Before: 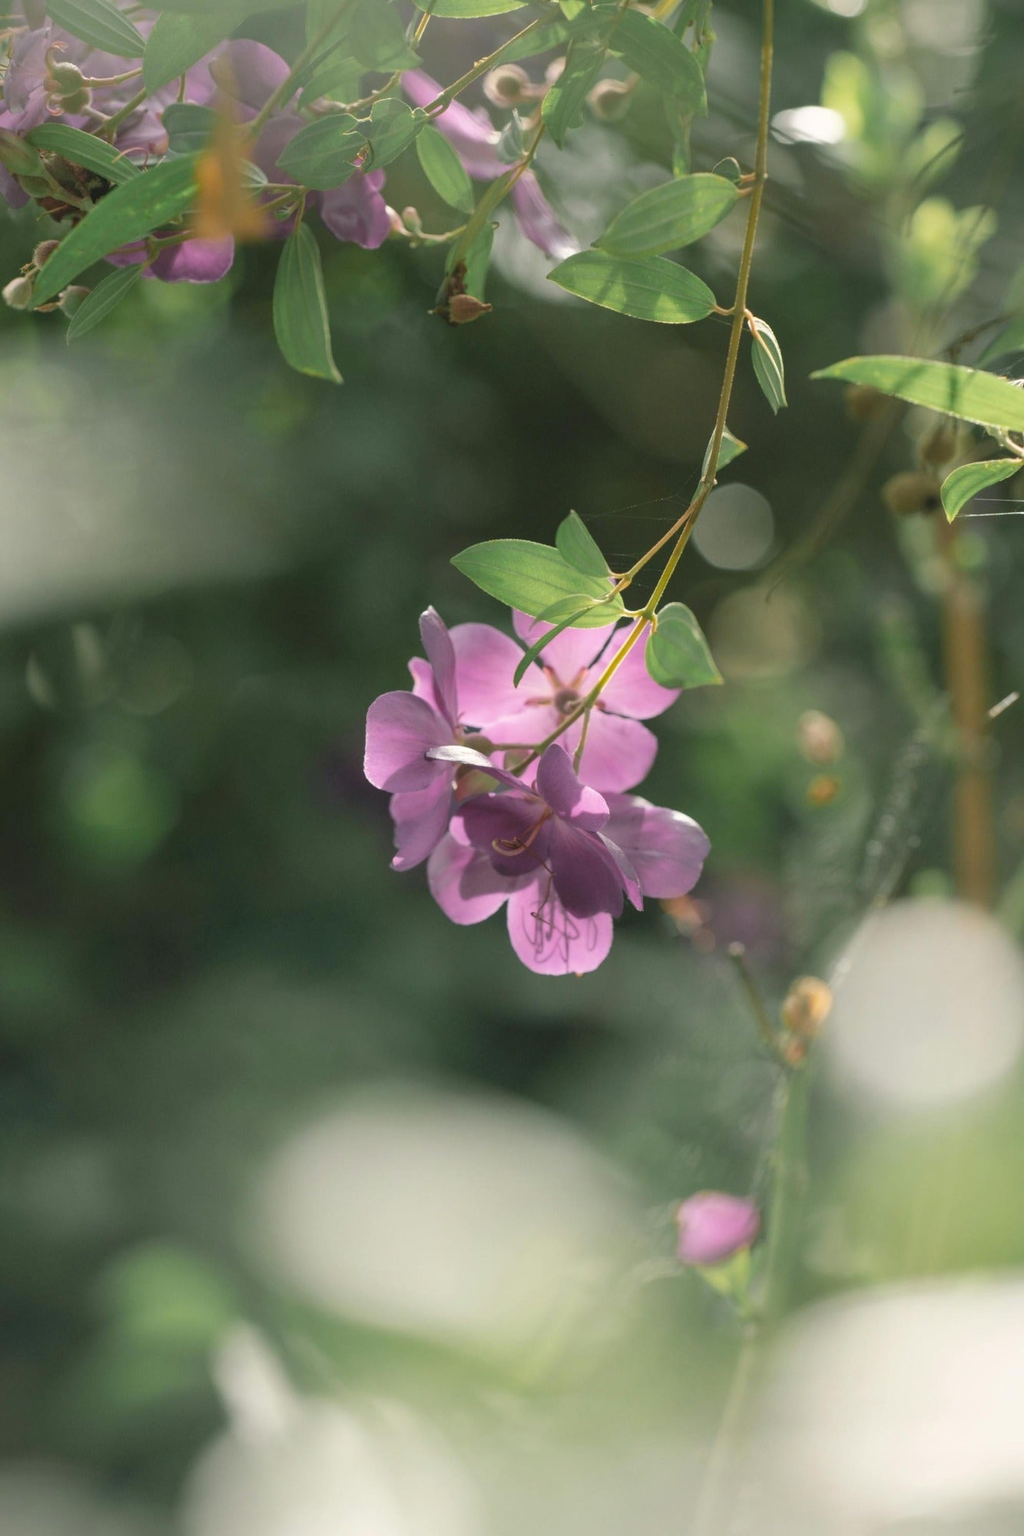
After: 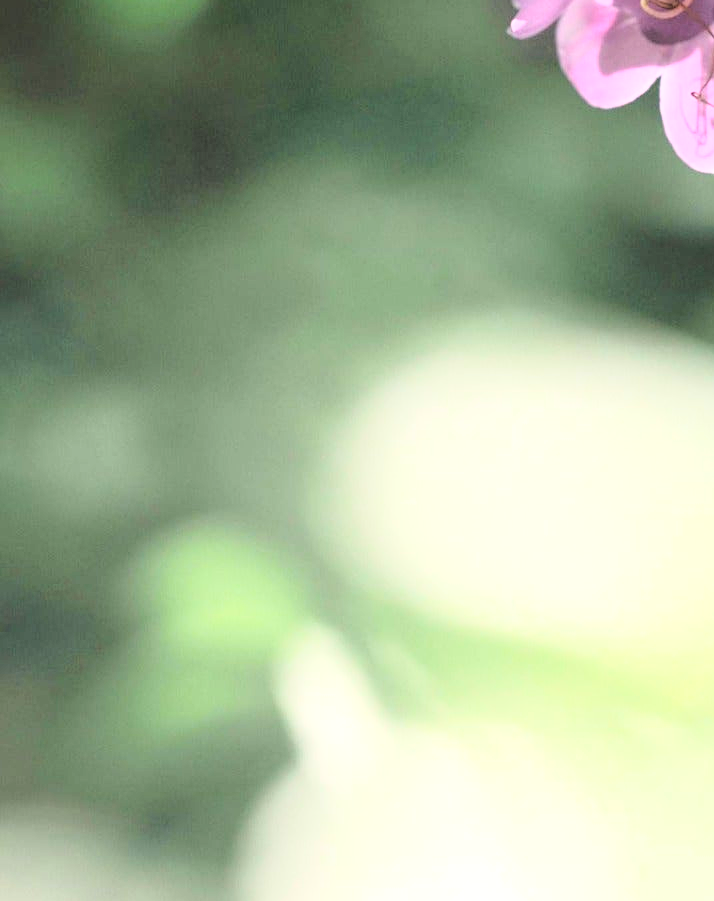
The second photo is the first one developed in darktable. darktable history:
exposure: black level correction 0, exposure 0.895 EV, compensate exposure bias true, compensate highlight preservation false
base curve: curves: ch0 [(0, 0) (0.028, 0.03) (0.121, 0.232) (0.46, 0.748) (0.859, 0.968) (1, 1)]
sharpen: amount 0.208
crop and rotate: top 54.807%, right 46.363%, bottom 0.118%
